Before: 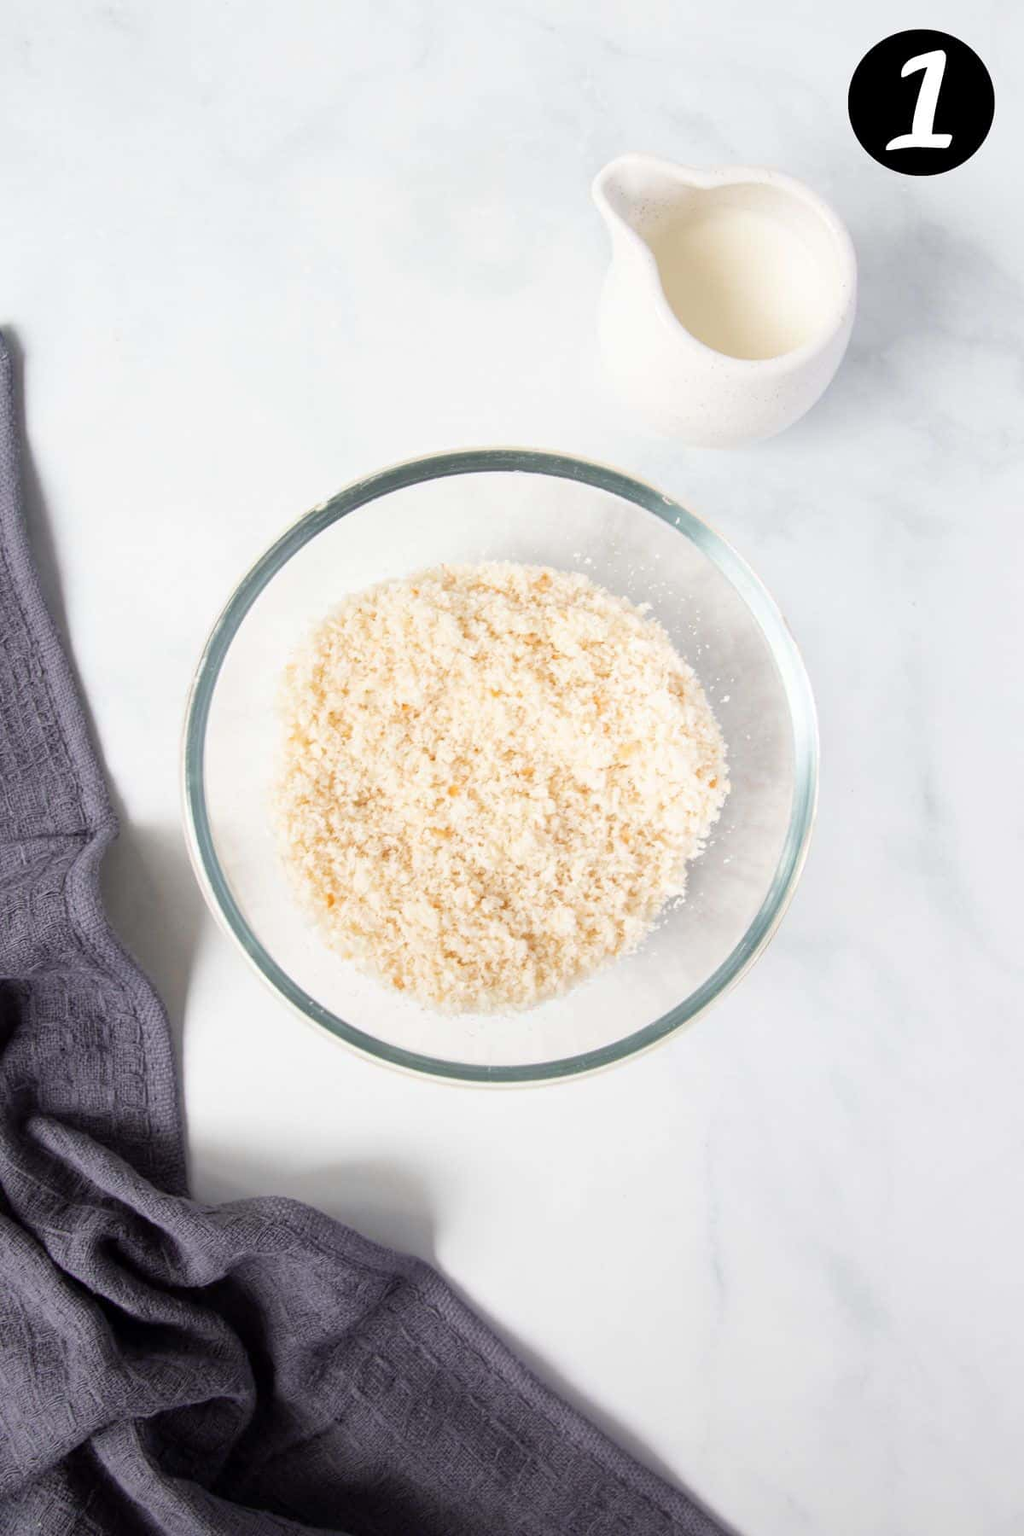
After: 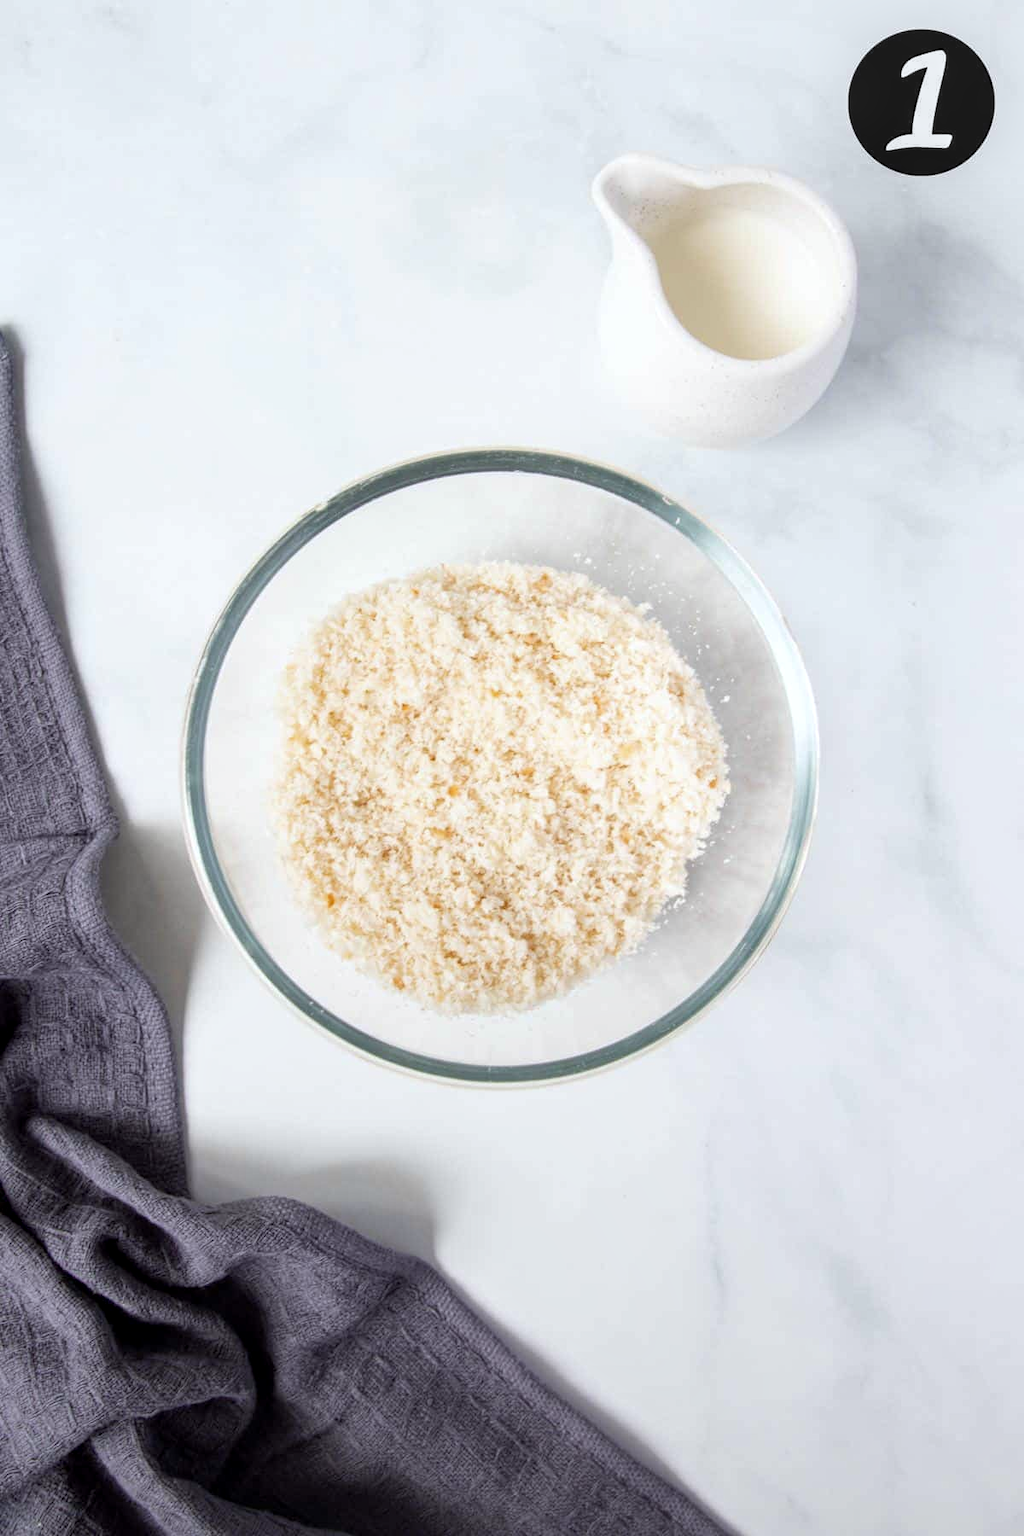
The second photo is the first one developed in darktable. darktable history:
white balance: red 0.982, blue 1.018
local contrast: on, module defaults
